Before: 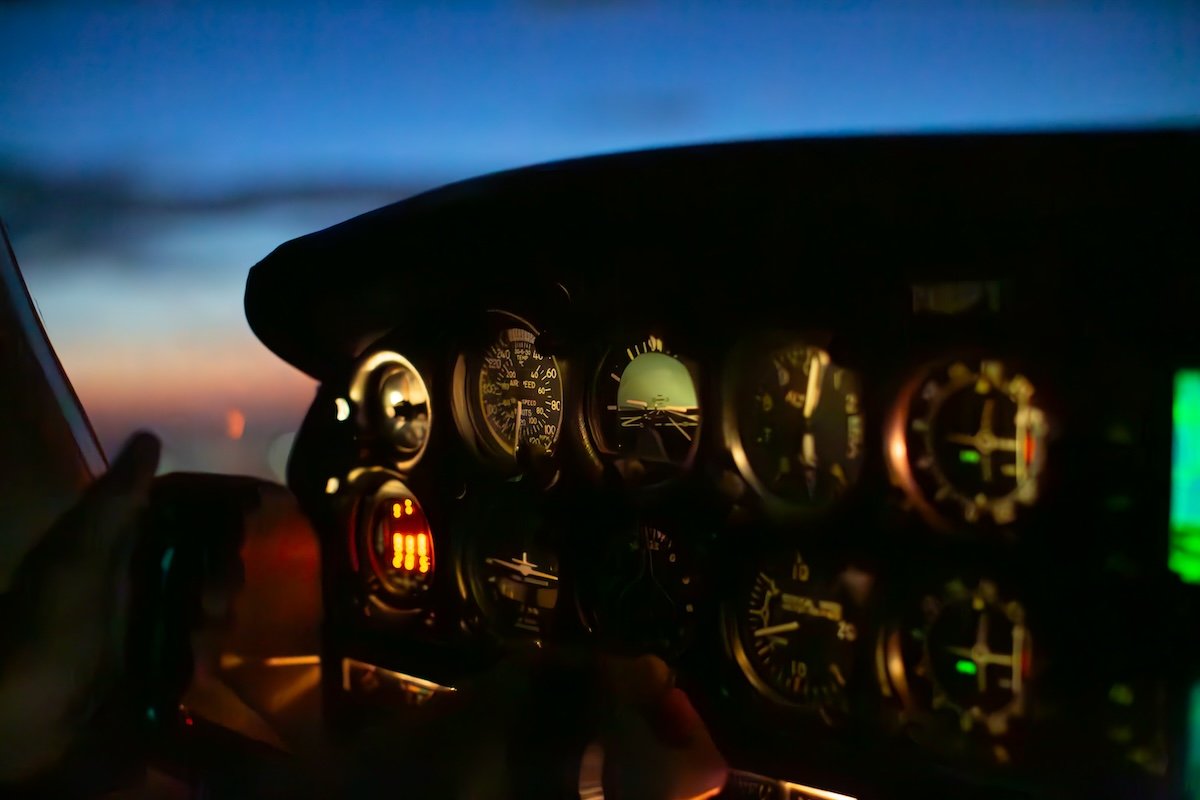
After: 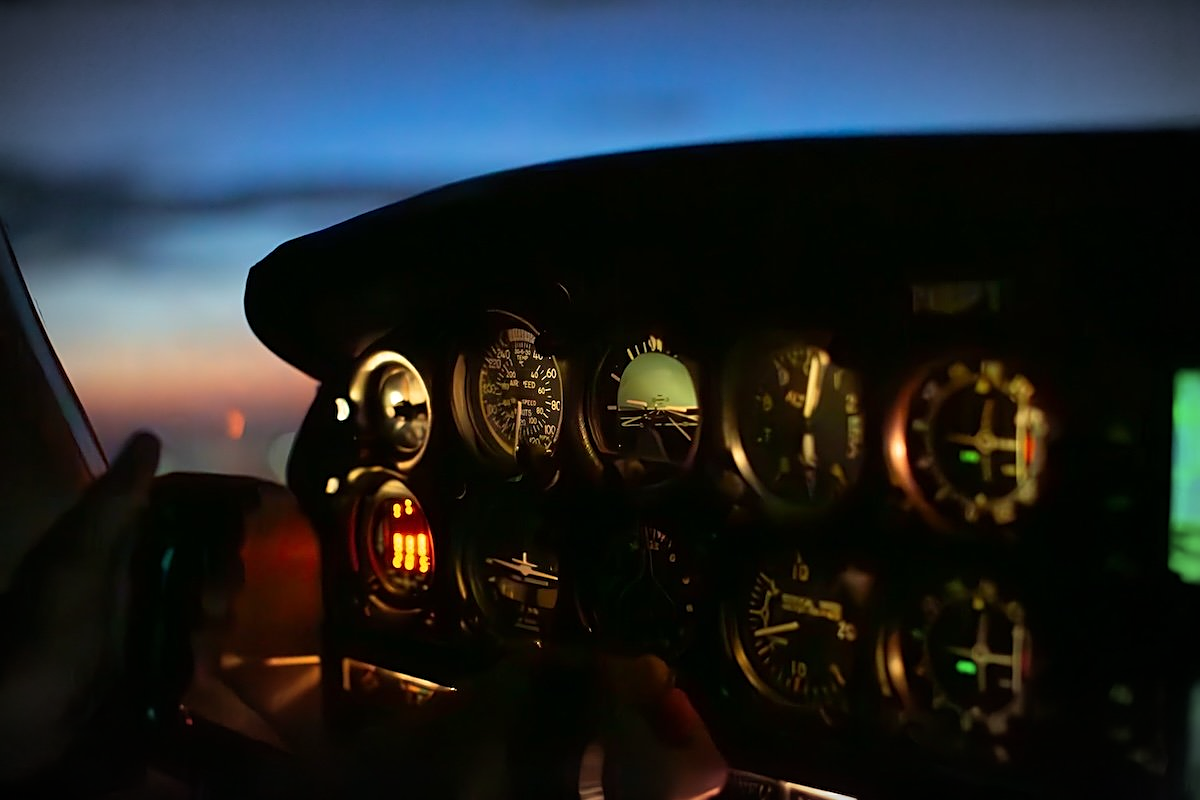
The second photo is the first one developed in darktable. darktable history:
vignetting: fall-off start 79.43%, saturation -0.649, width/height ratio 1.327, unbound false
sharpen: on, module defaults
